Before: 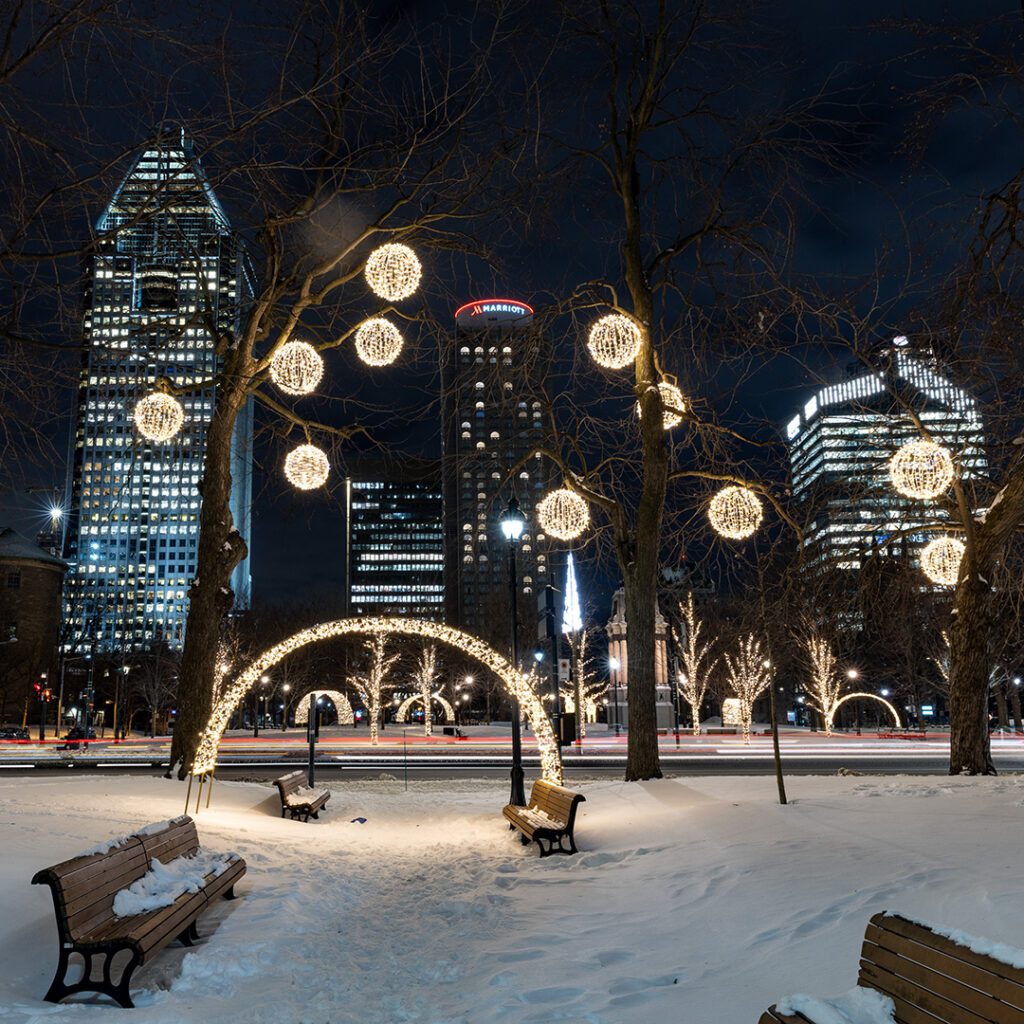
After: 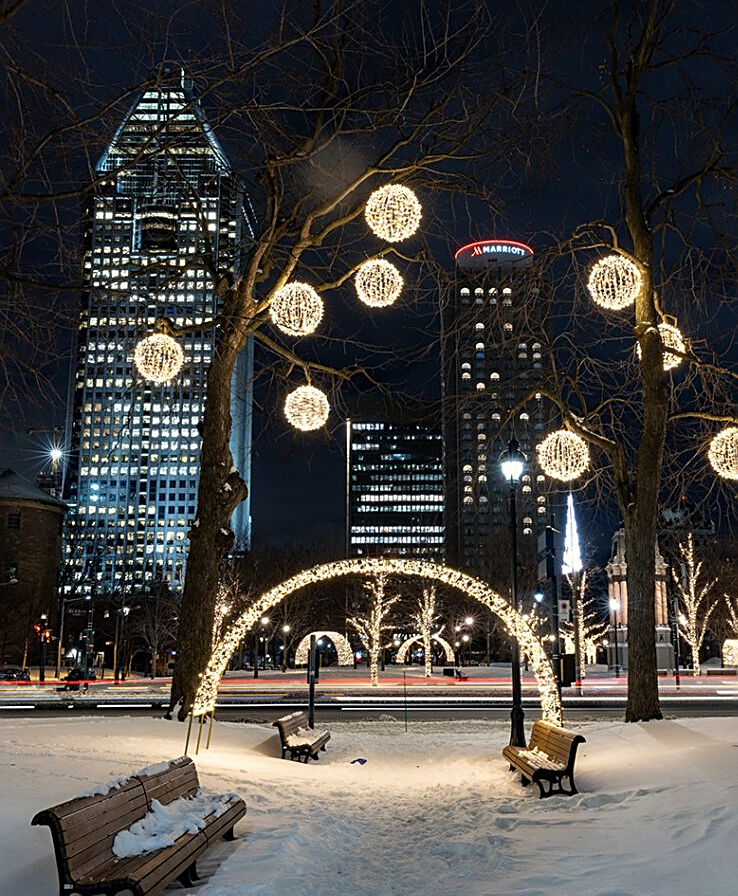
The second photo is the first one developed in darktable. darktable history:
crop: top 5.803%, right 27.864%, bottom 5.804%
sharpen: on, module defaults
color correction: highlights b* 3
white balance: red 1, blue 1
